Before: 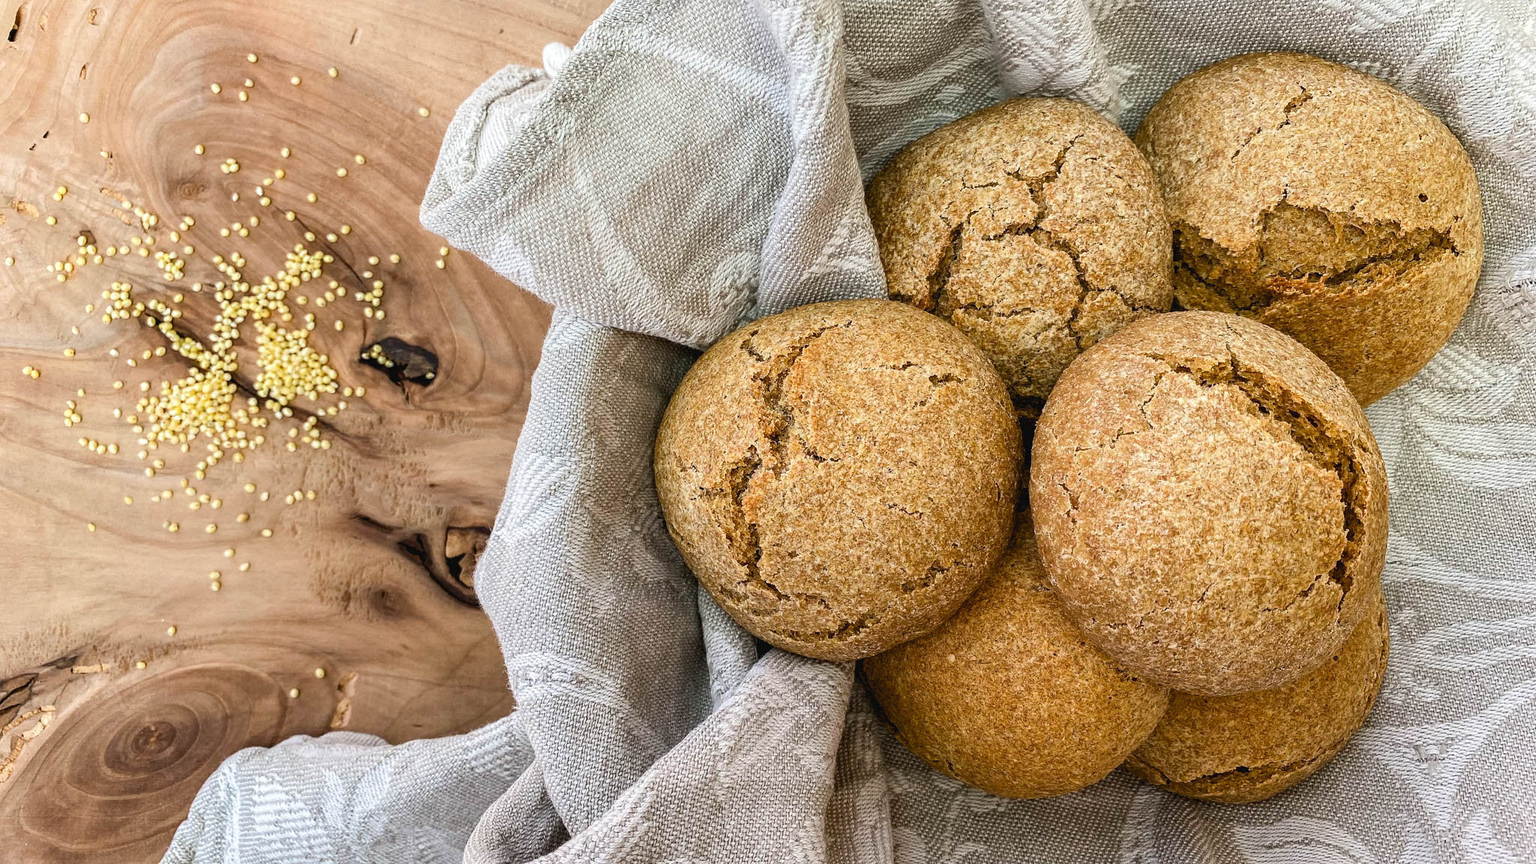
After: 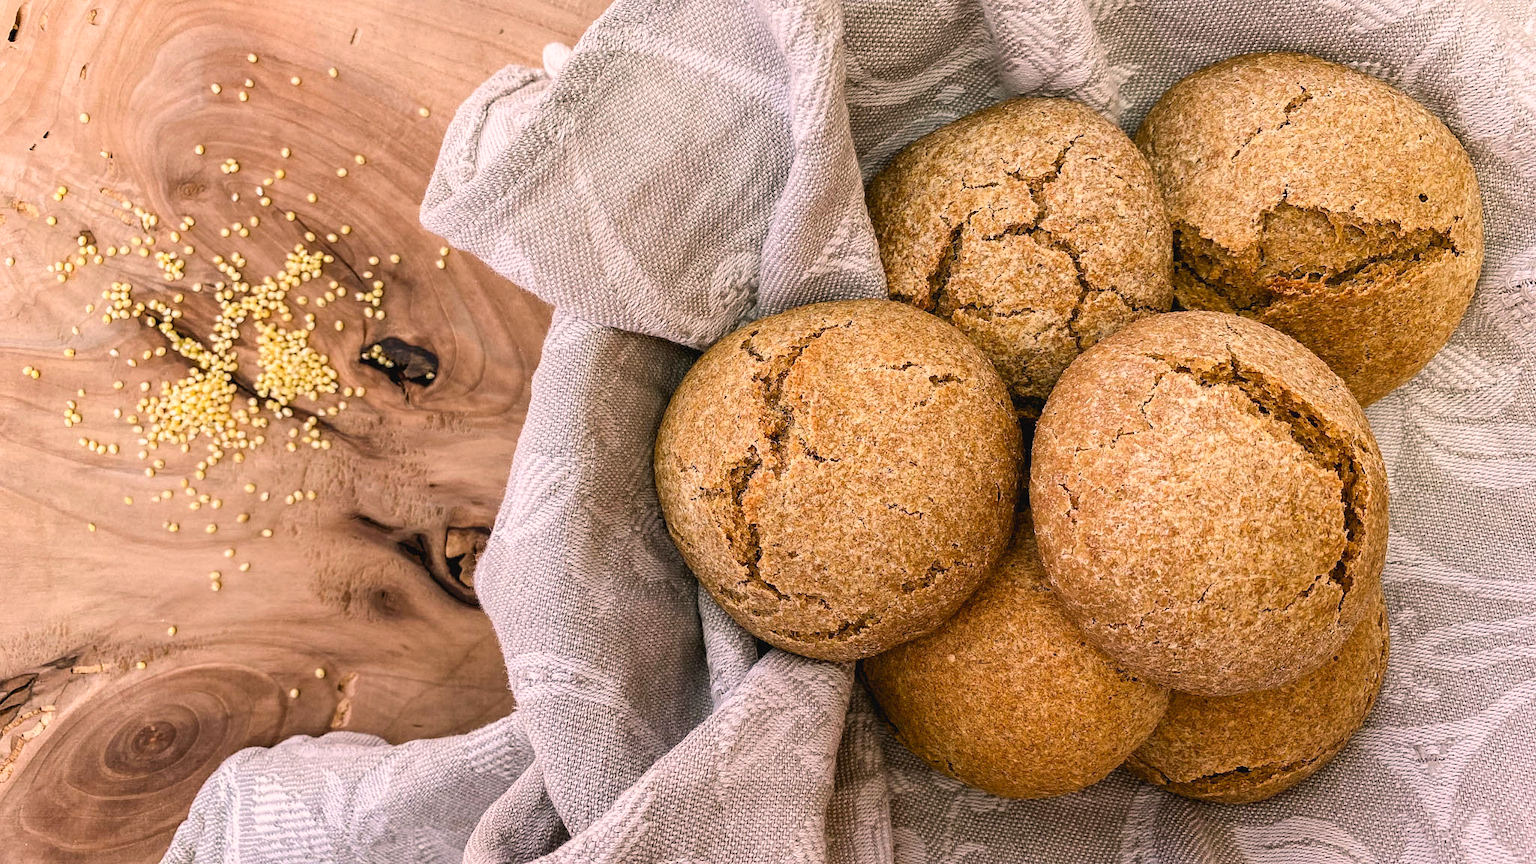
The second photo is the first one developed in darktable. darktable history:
color correction: highlights a* 12.78, highlights b* 5.38
